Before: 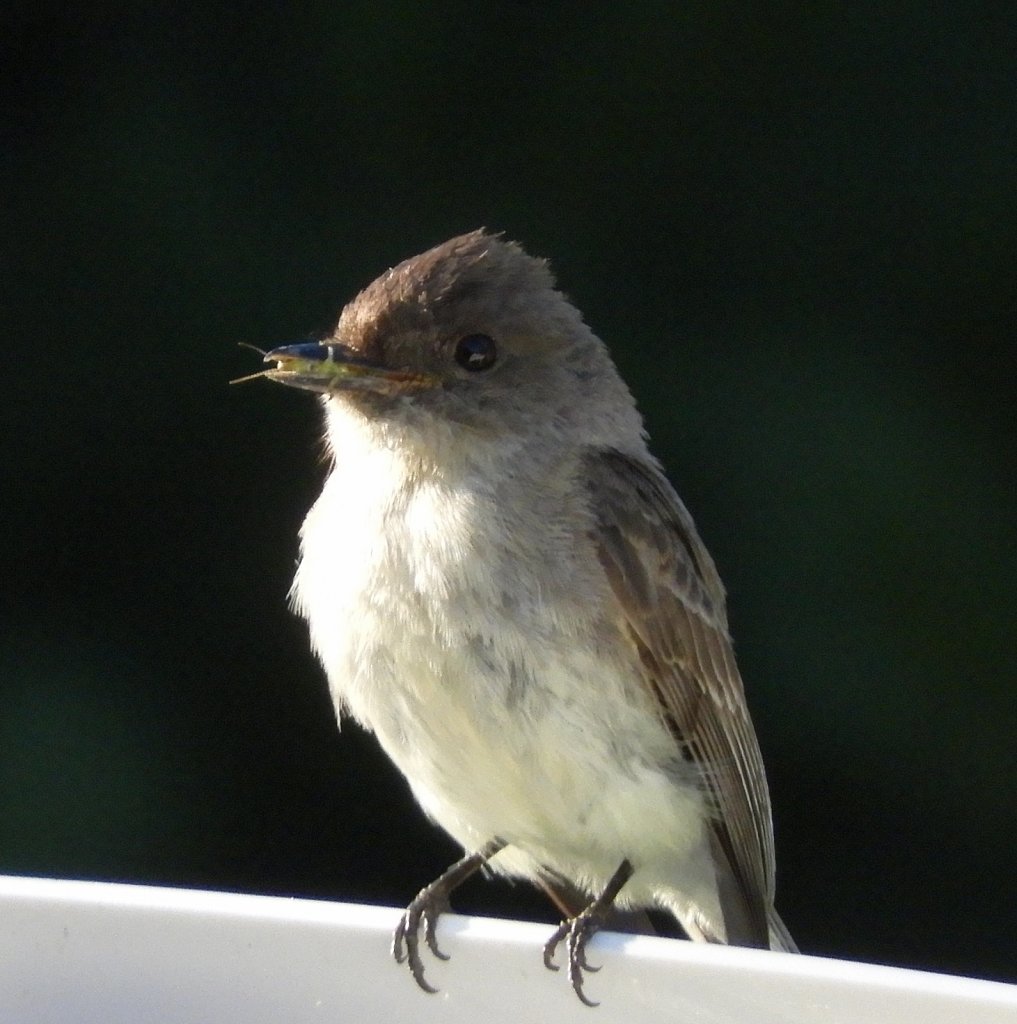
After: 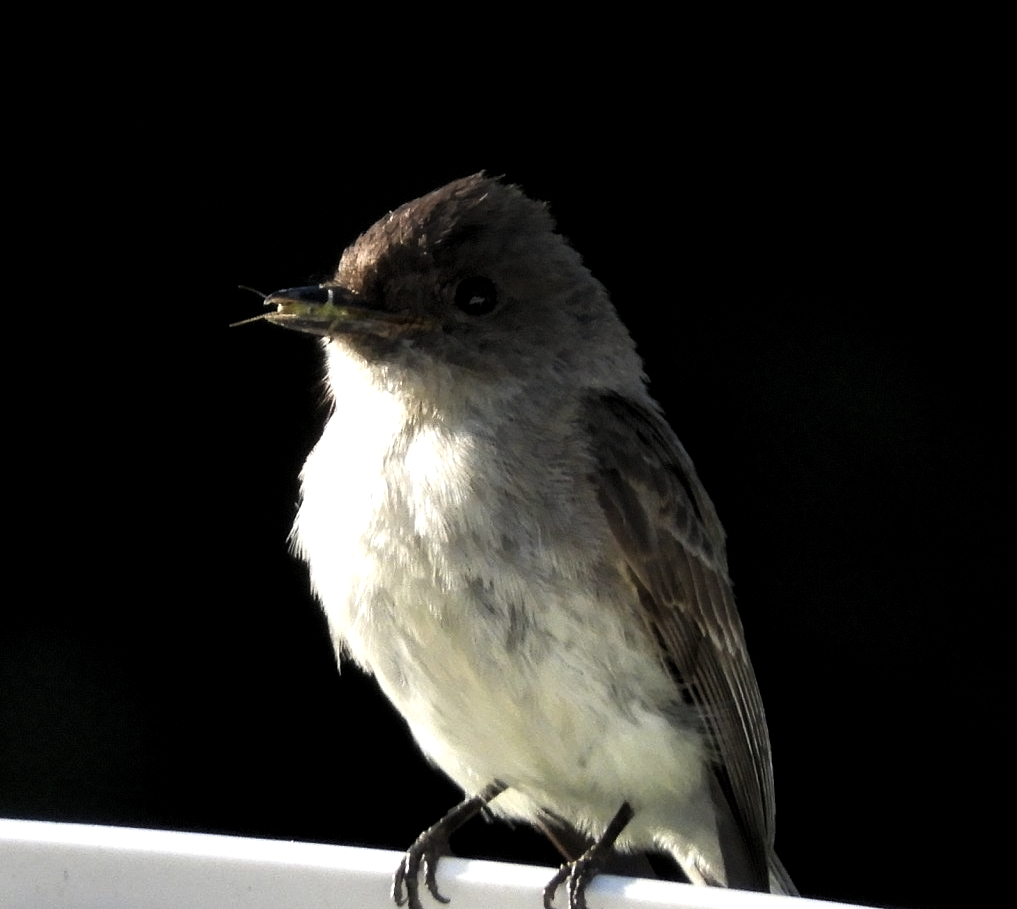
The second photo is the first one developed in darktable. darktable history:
crop and rotate: top 5.609%, bottom 5.609%
levels: levels [0.101, 0.578, 0.953]
